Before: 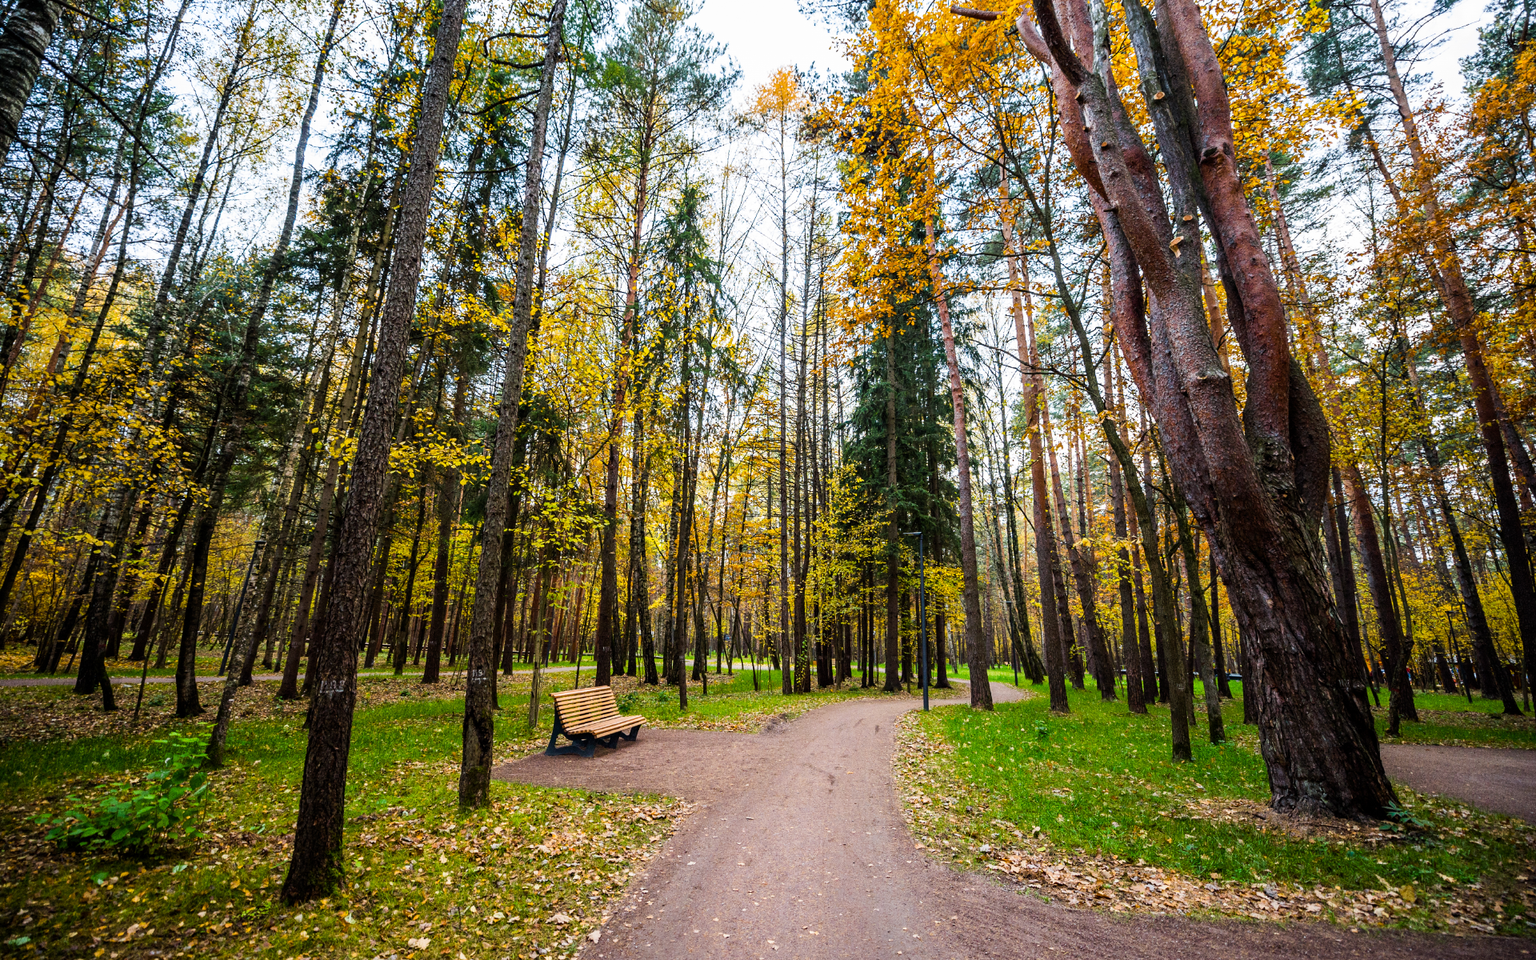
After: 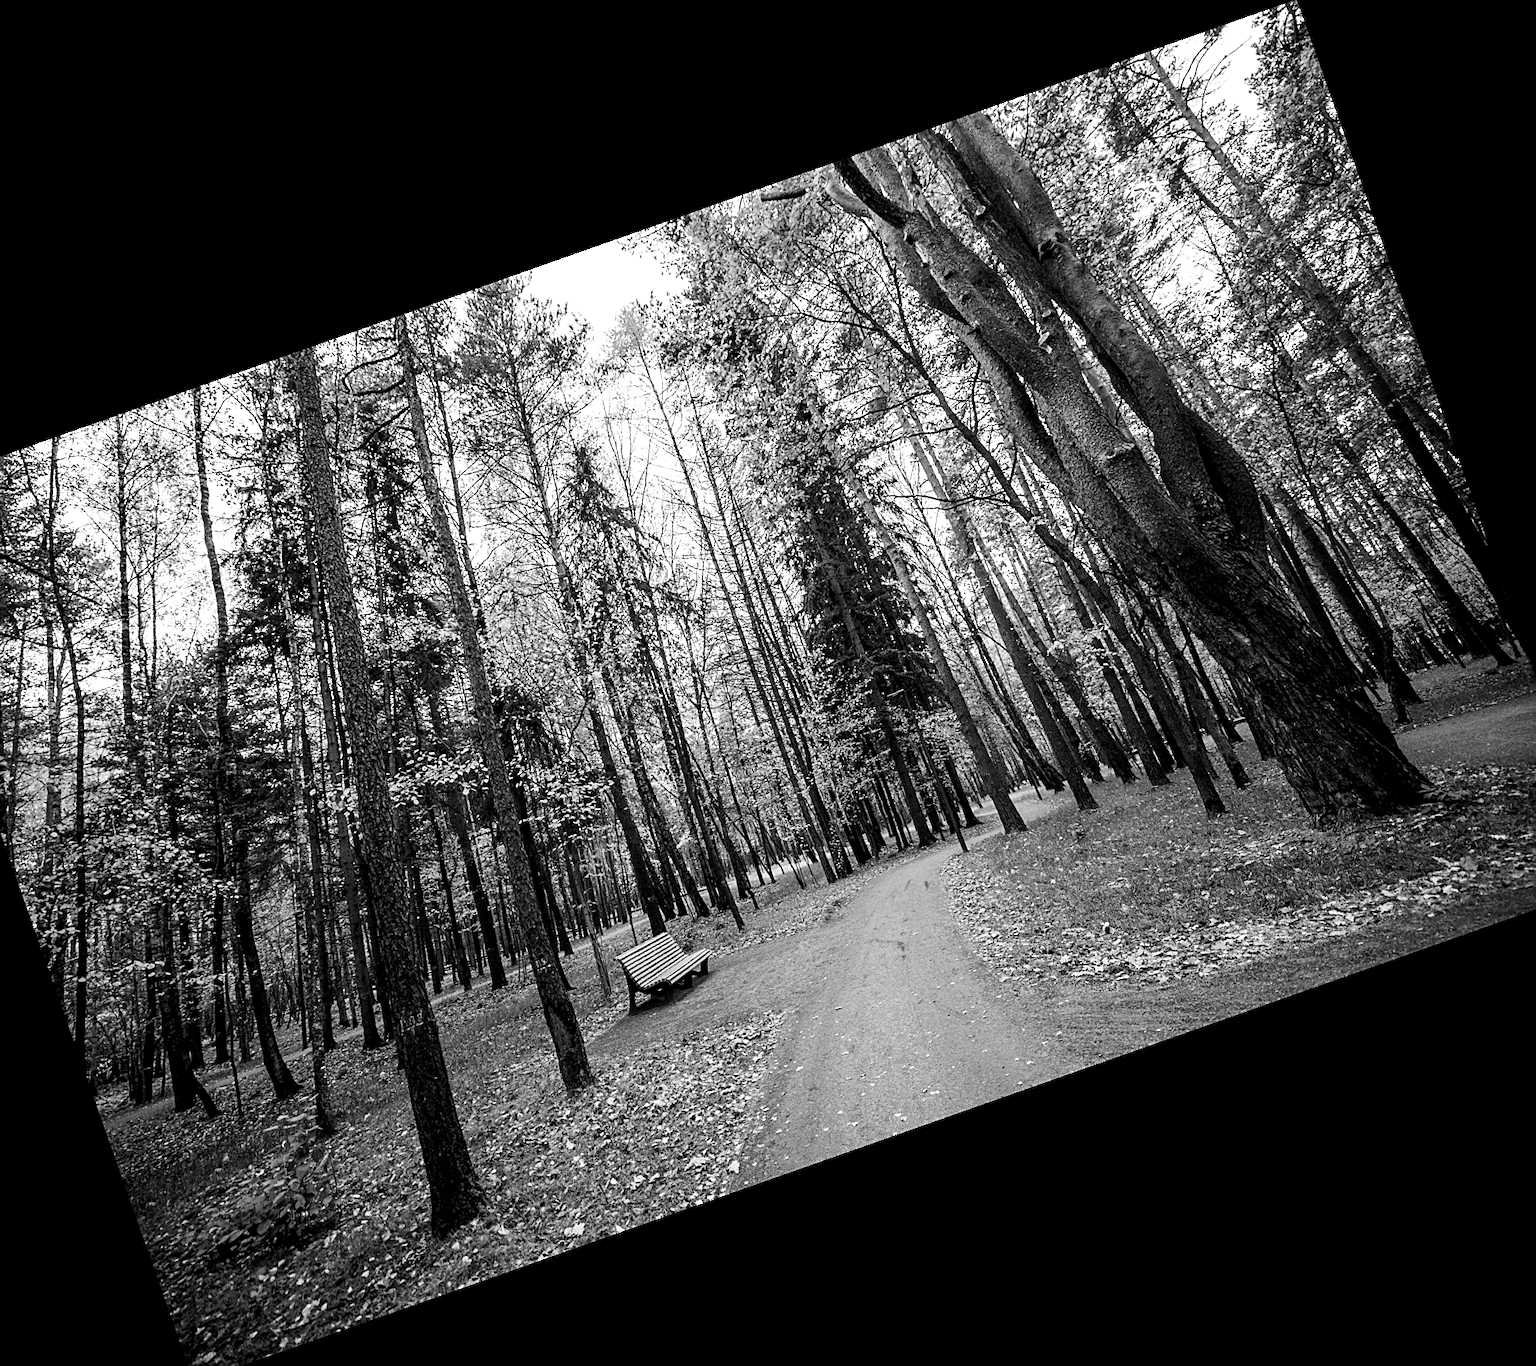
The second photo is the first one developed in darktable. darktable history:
sharpen: on, module defaults
monochrome: size 3.1
color balance rgb: shadows lift › luminance -28.76%, shadows lift › chroma 15%, shadows lift › hue 270°, power › chroma 1%, power › hue 255°, highlights gain › luminance 7.14%, highlights gain › chroma 2%, highlights gain › hue 90°, global offset › luminance -0.29%, global offset › hue 260°, perceptual saturation grading › global saturation 20%, perceptual saturation grading › highlights -13.92%, perceptual saturation grading › shadows 50%
crop and rotate: angle 19.43°, left 6.812%, right 4.125%, bottom 1.087%
